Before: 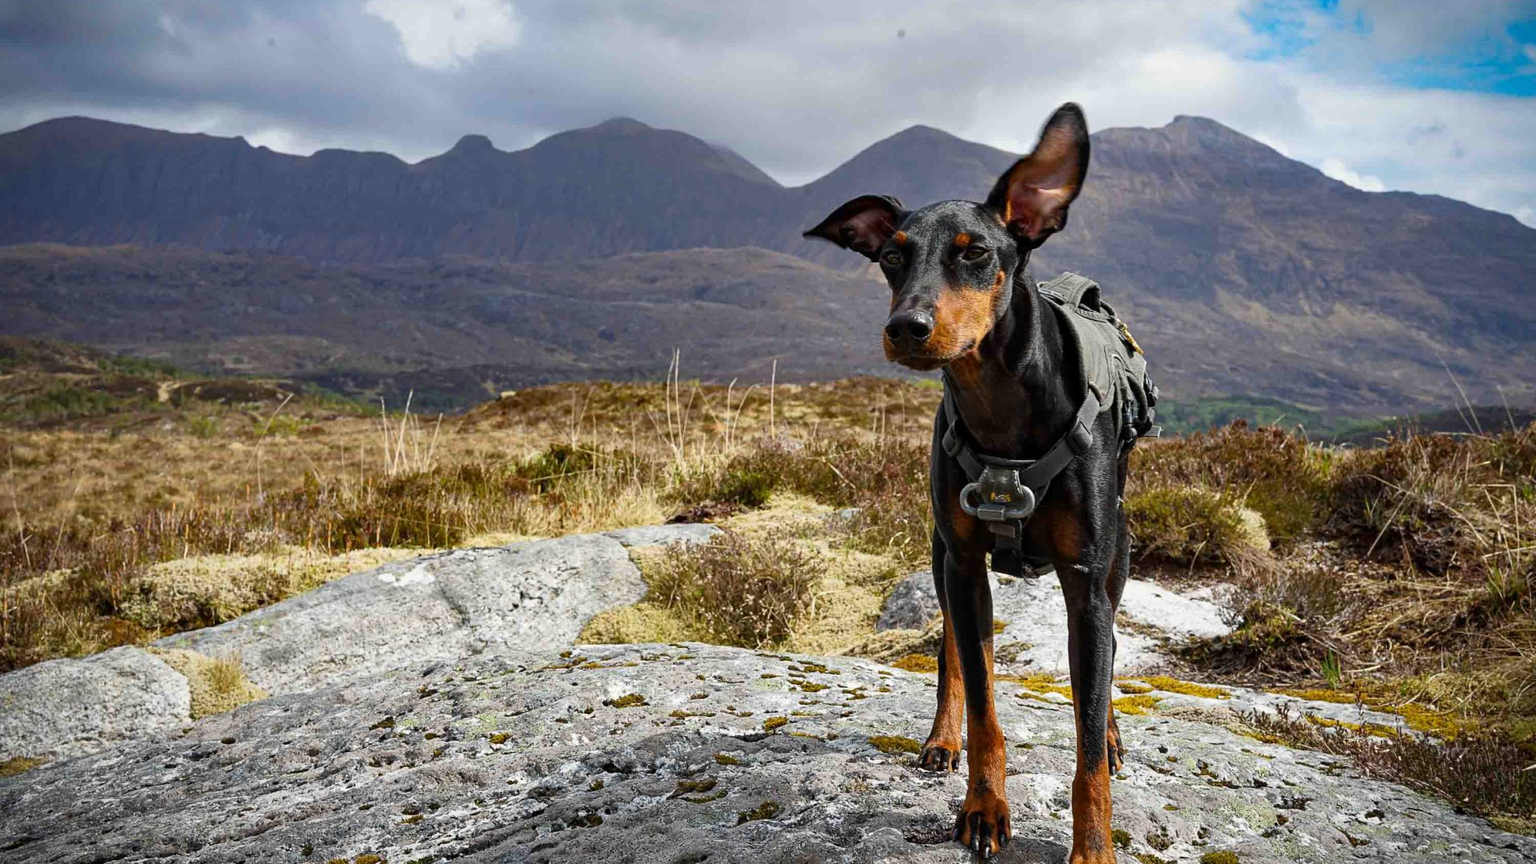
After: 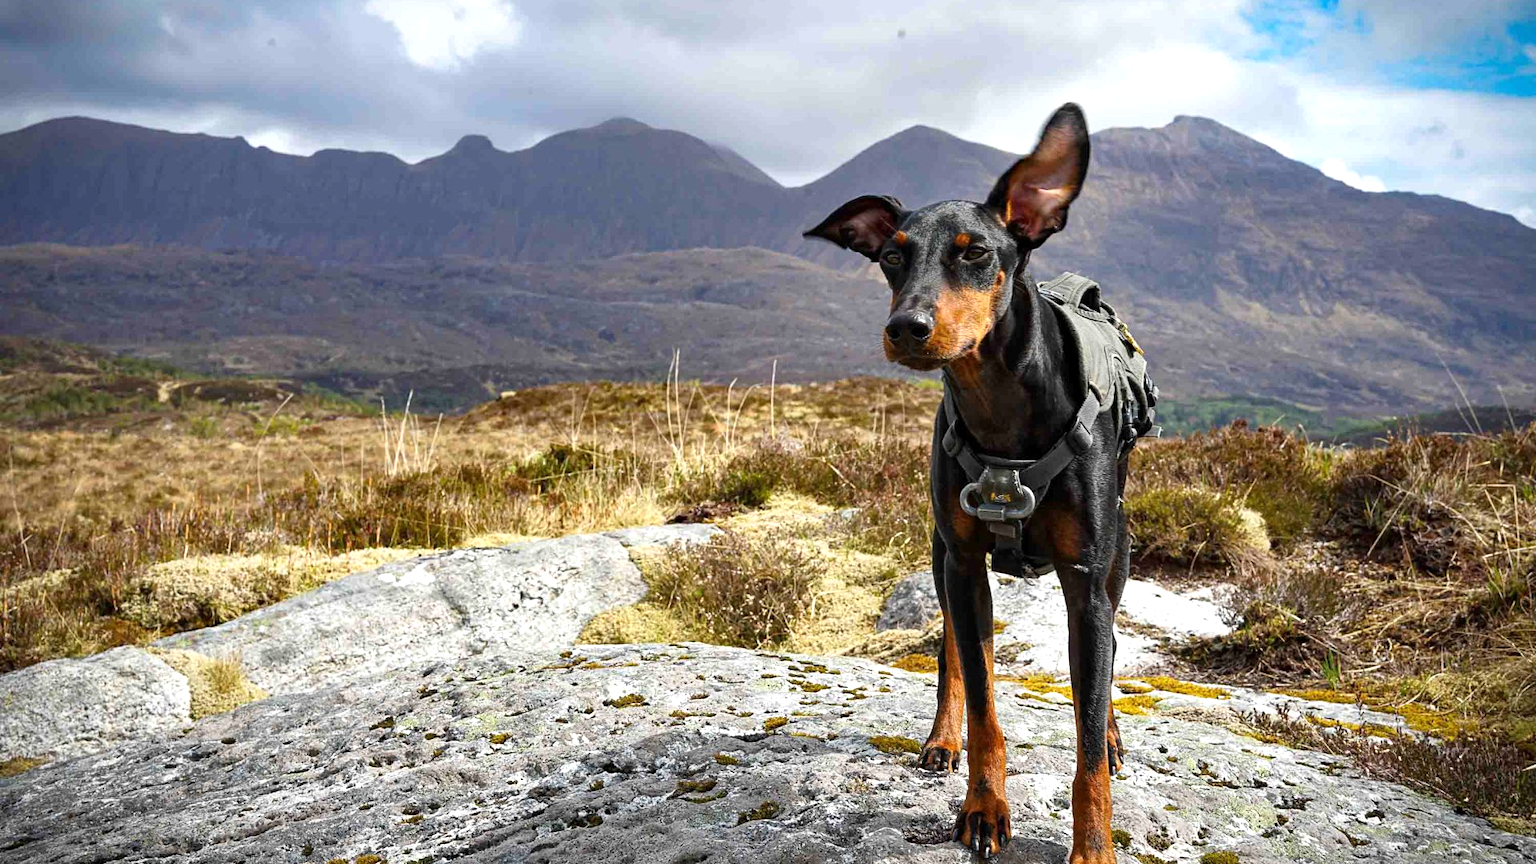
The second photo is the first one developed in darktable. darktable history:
exposure: exposure 0.495 EV, compensate highlight preservation false
